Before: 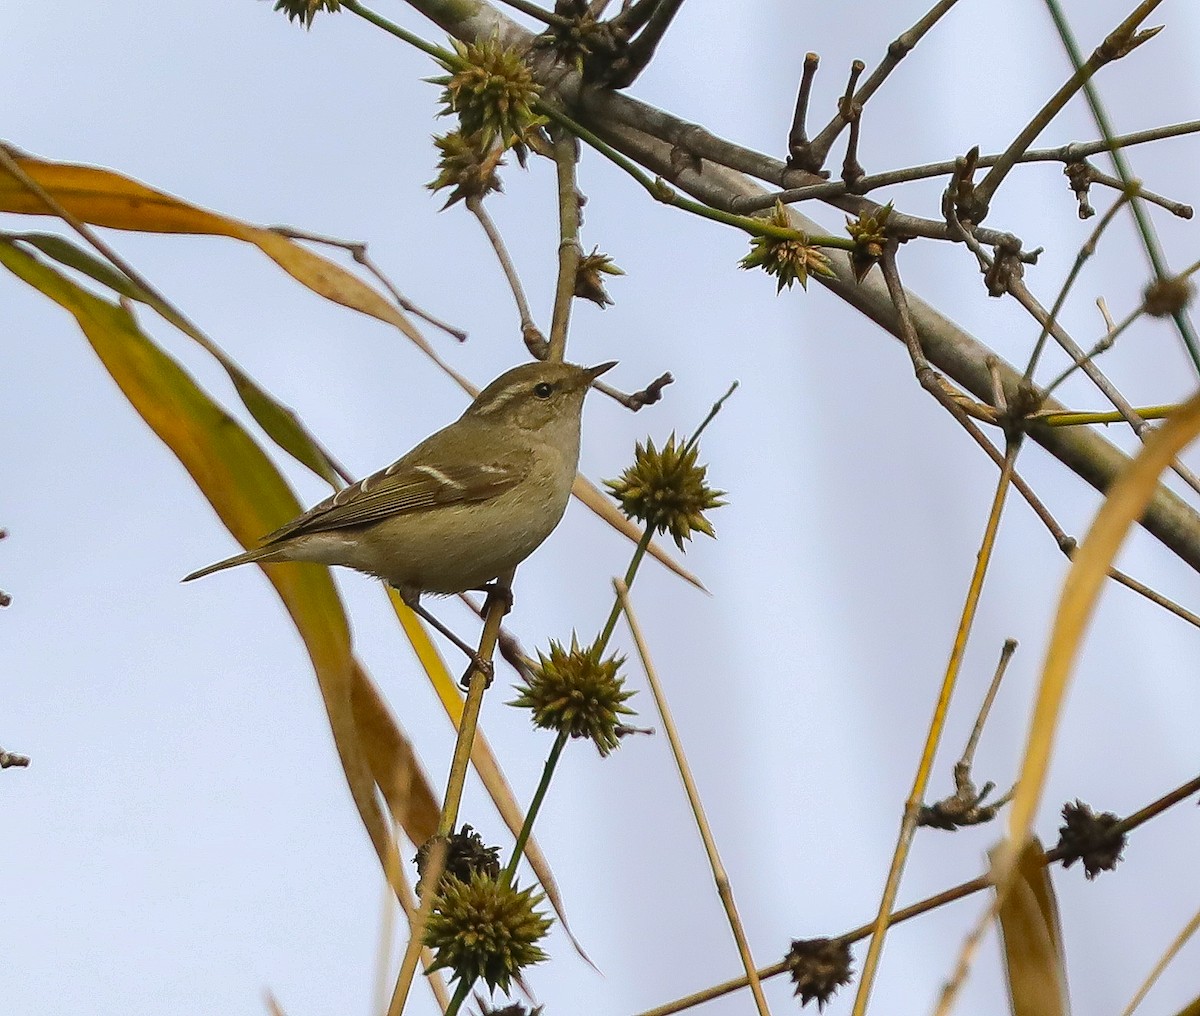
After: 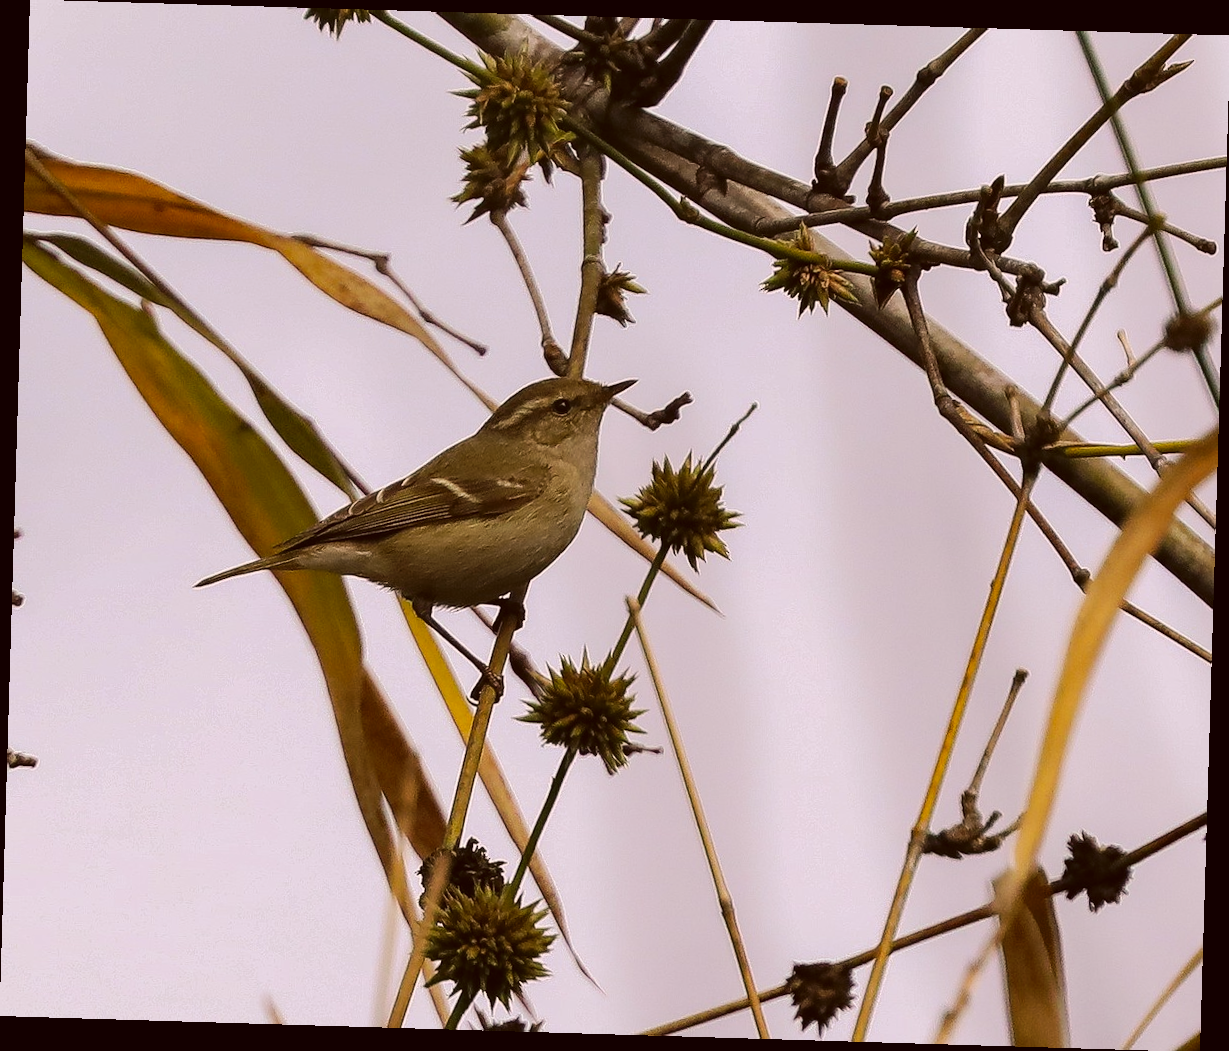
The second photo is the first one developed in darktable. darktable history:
color correction: highlights a* 10.21, highlights b* 9.79, shadows a* 8.61, shadows b* 7.88, saturation 0.8
tone curve: curves: ch0 [(0, 0) (0.003, 0.008) (0.011, 0.011) (0.025, 0.014) (0.044, 0.021) (0.069, 0.029) (0.1, 0.042) (0.136, 0.06) (0.177, 0.09) (0.224, 0.126) (0.277, 0.177) (0.335, 0.243) (0.399, 0.31) (0.468, 0.388) (0.543, 0.484) (0.623, 0.585) (0.709, 0.683) (0.801, 0.775) (0.898, 0.873) (1, 1)], preserve colors none
rotate and perspective: rotation 1.72°, automatic cropping off
